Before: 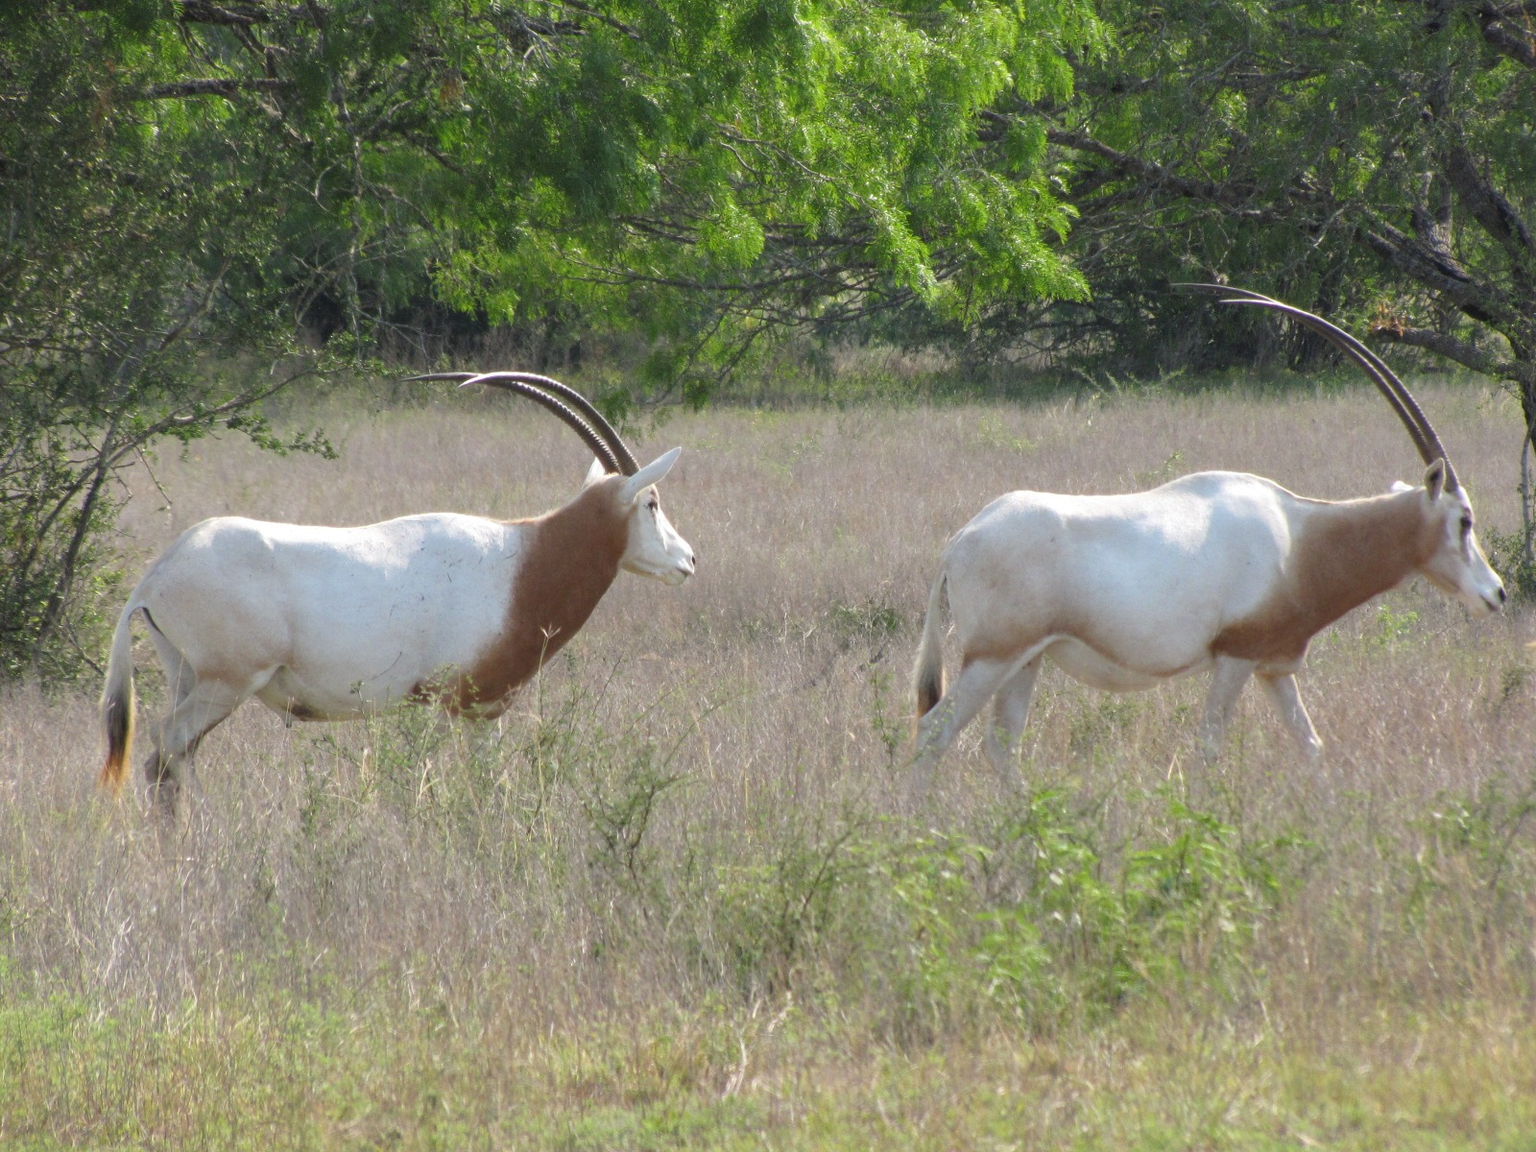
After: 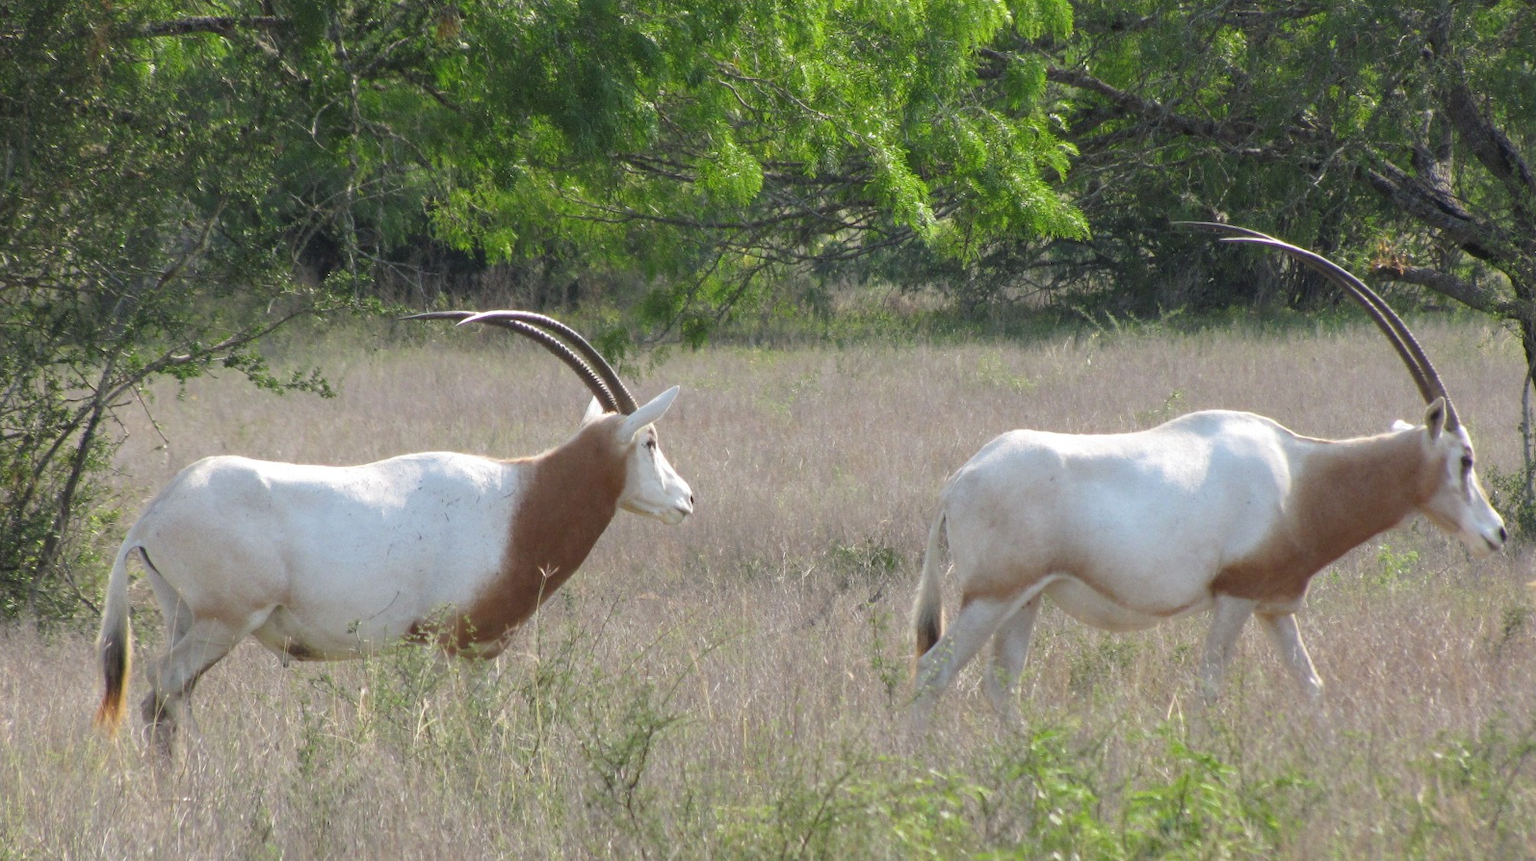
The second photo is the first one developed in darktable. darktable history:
crop: left 0.264%, top 5.469%, bottom 19.897%
